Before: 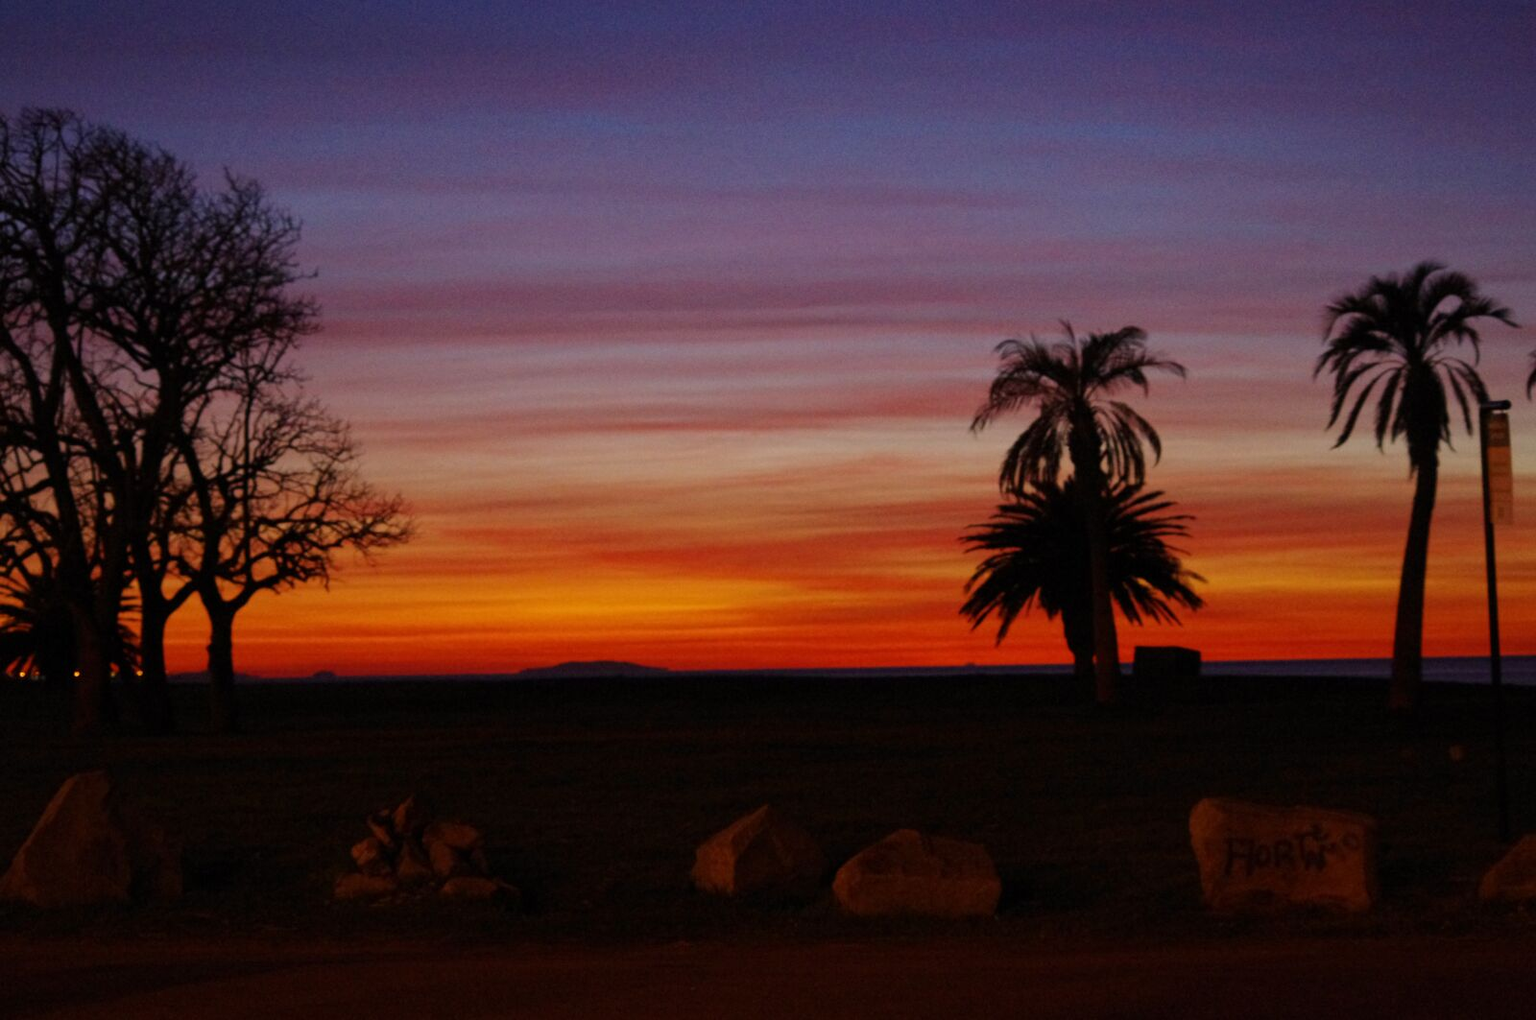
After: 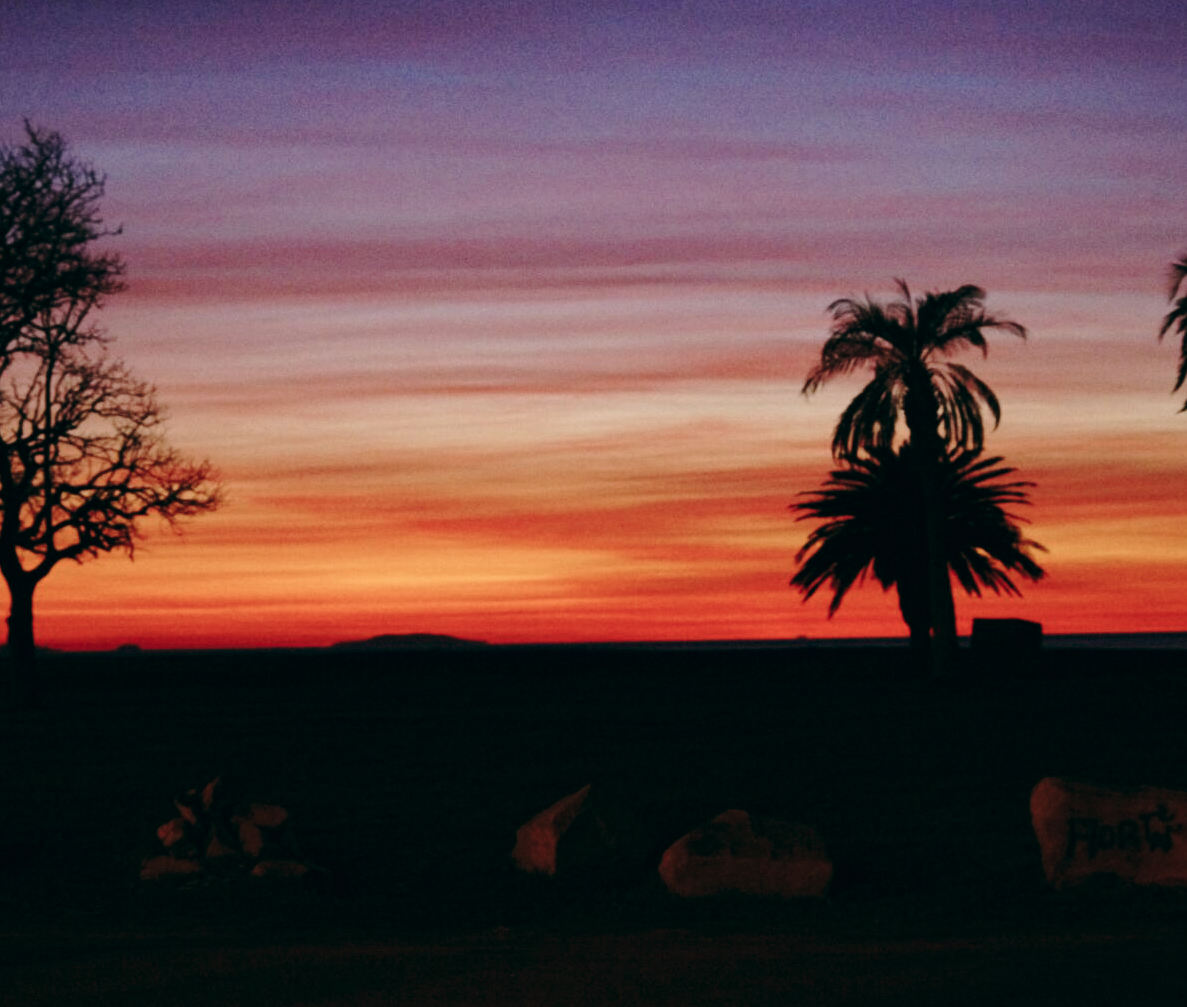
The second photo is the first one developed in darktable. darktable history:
base curve: curves: ch0 [(0, 0) (0.028, 0.03) (0.121, 0.232) (0.46, 0.748) (0.859, 0.968) (1, 1)], preserve colors none
color balance: lift [1, 0.994, 1.002, 1.006], gamma [0.957, 1.081, 1.016, 0.919], gain [0.97, 0.972, 1.01, 1.028], input saturation 91.06%, output saturation 79.8%
crop and rotate: left 13.15%, top 5.251%, right 12.609%
